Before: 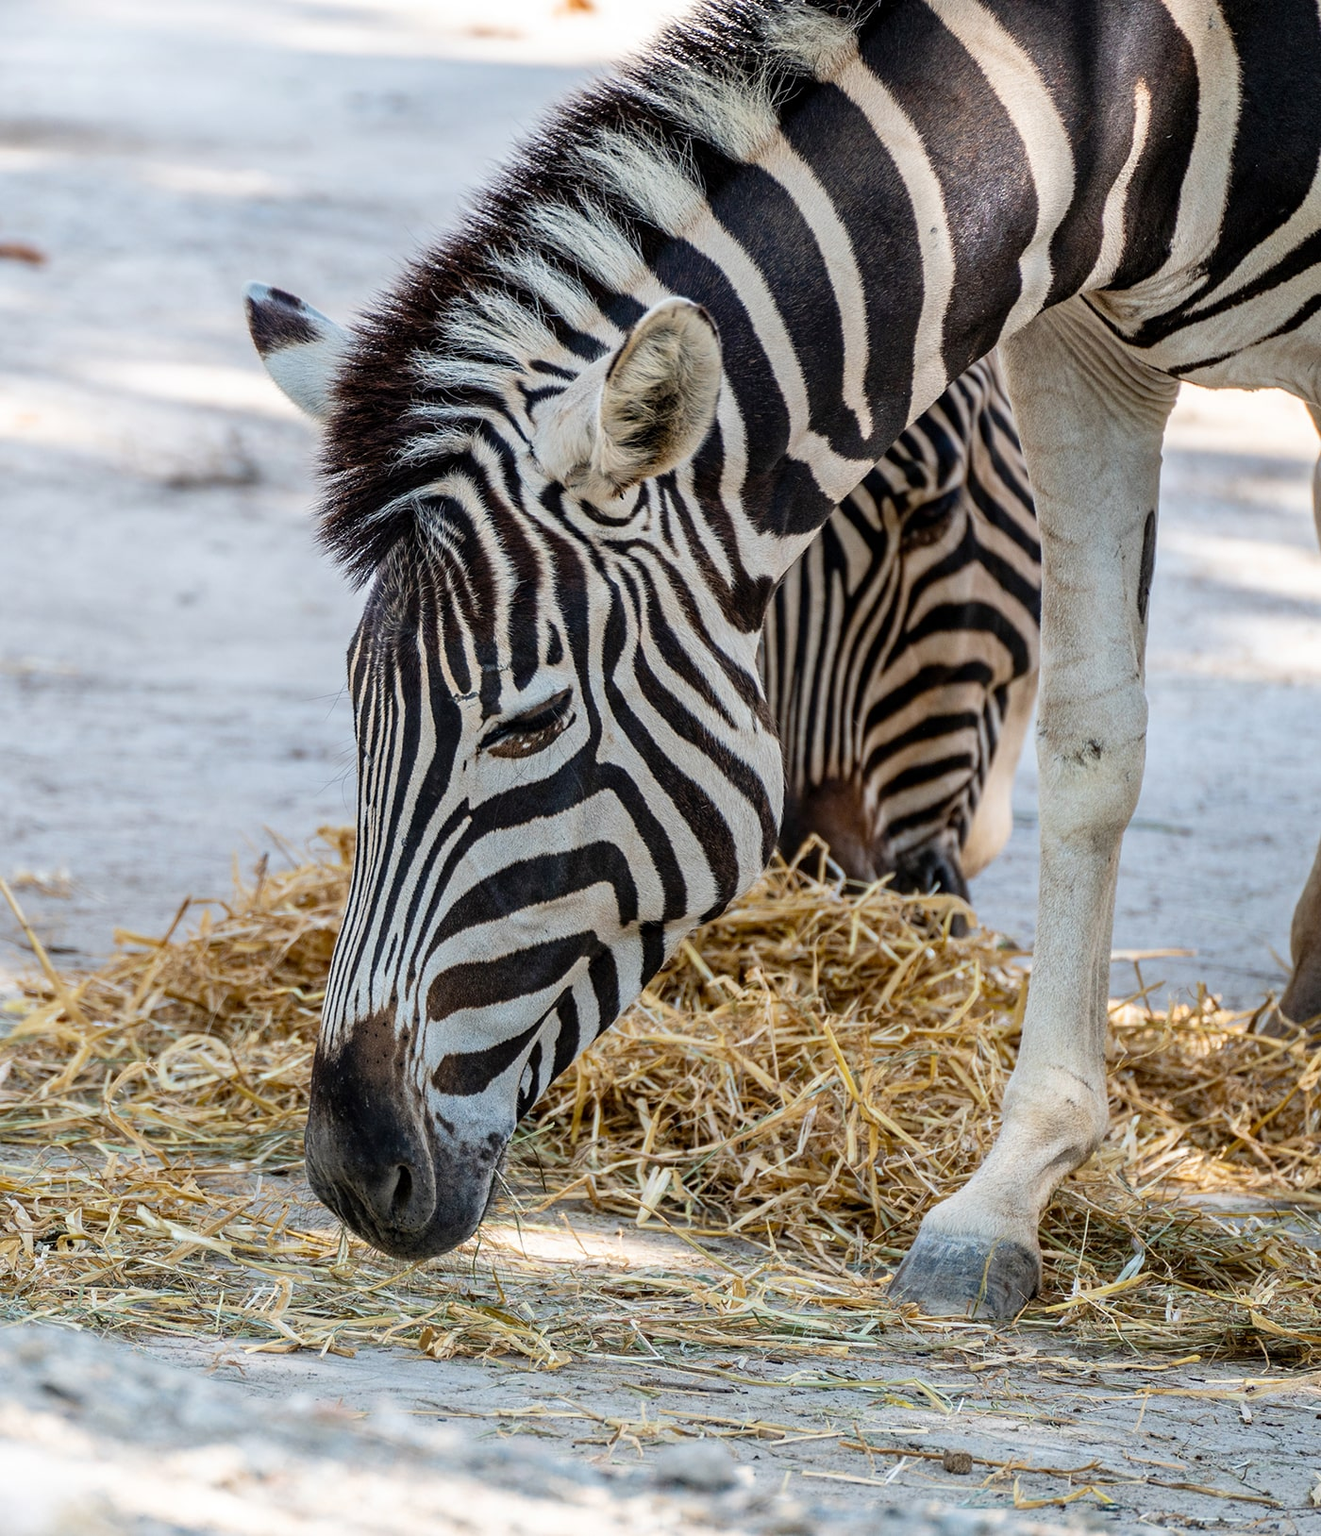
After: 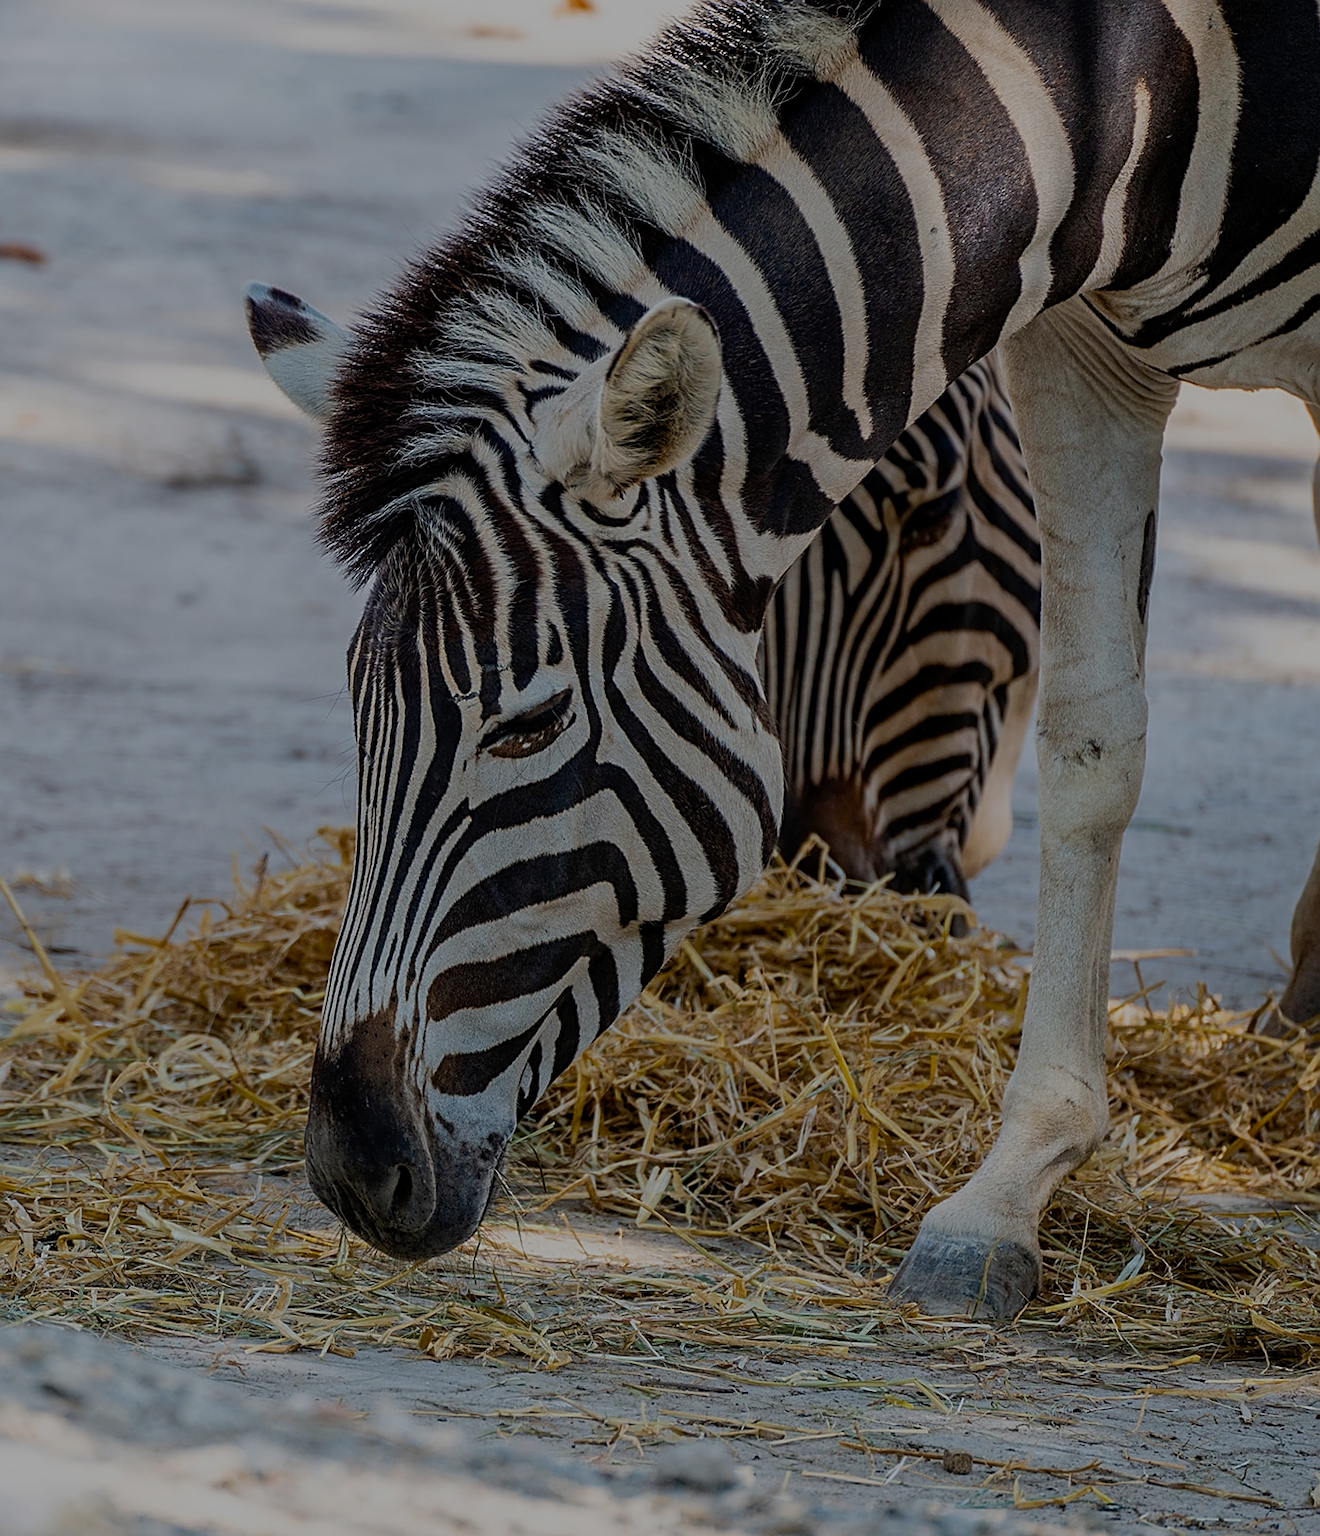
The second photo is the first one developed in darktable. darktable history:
exposure: exposure -1.468 EV, compensate highlight preservation false
sharpen: on, module defaults
color balance rgb: linear chroma grading › global chroma 10%, perceptual saturation grading › global saturation 5%, perceptual brilliance grading › global brilliance 4%, global vibrance 7%, saturation formula JzAzBz (2021)
